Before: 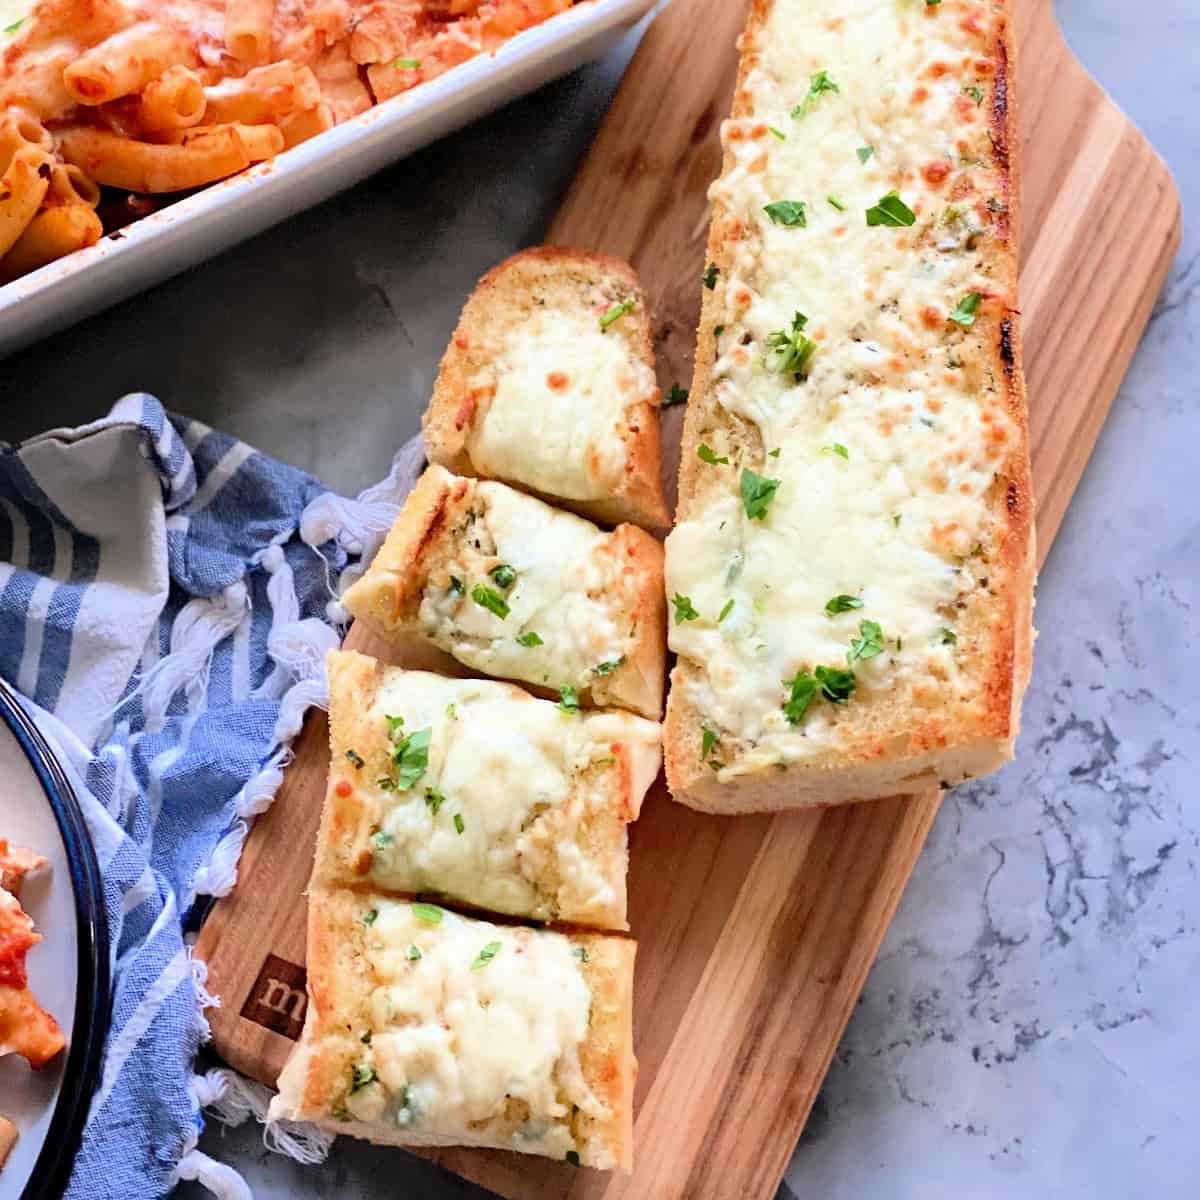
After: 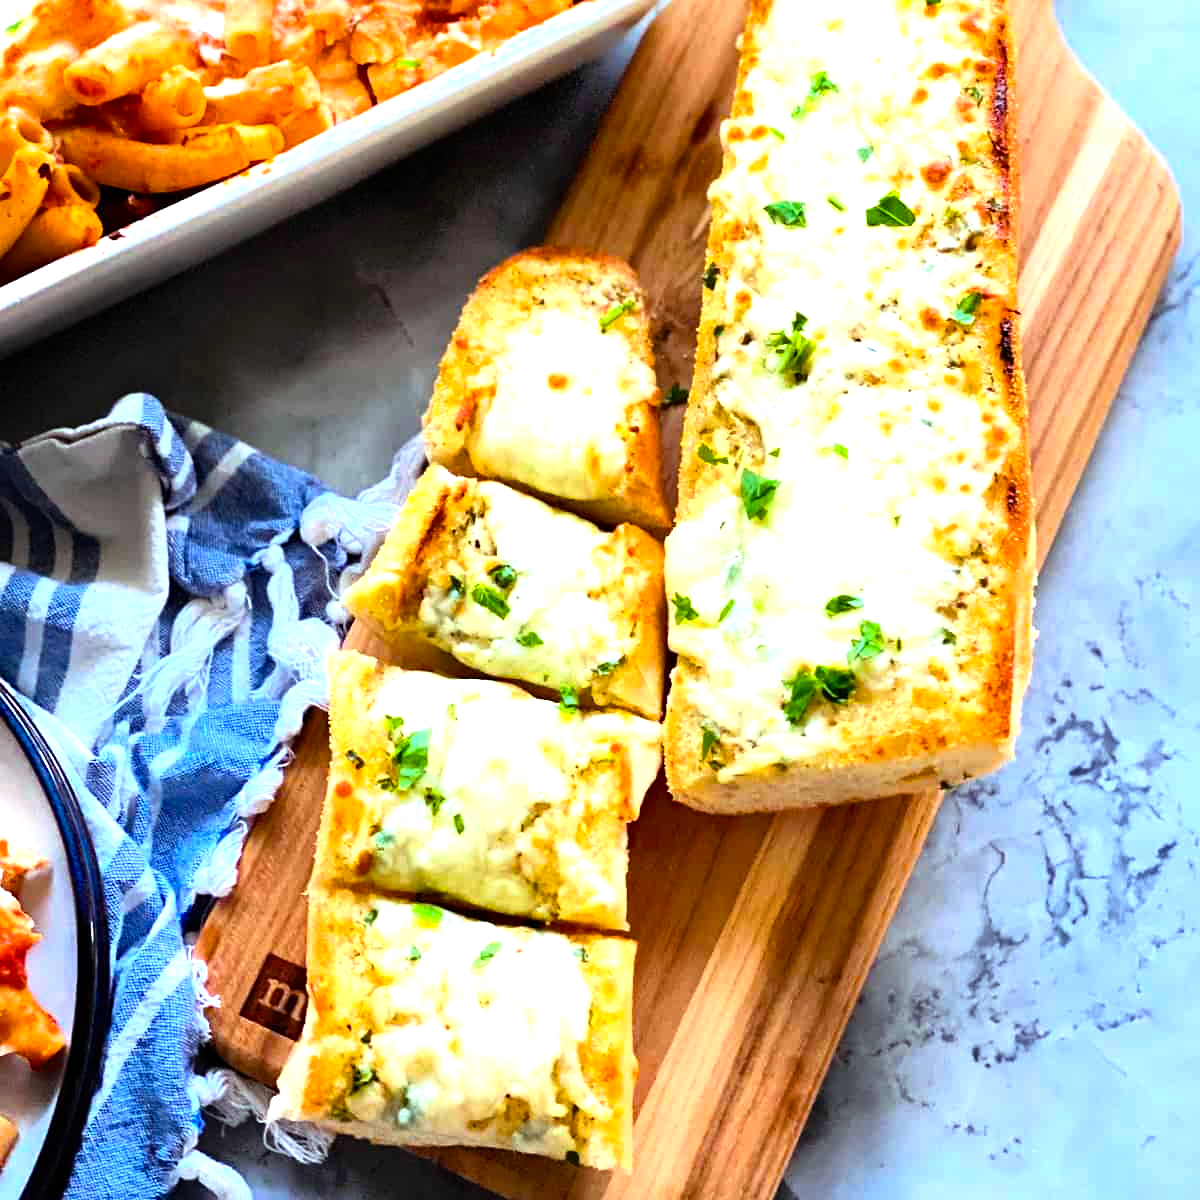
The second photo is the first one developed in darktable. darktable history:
contrast brightness saturation: contrast 0.097, brightness 0.023, saturation 0.02
color balance rgb: highlights gain › luminance 19.797%, highlights gain › chroma 2.764%, highlights gain › hue 175.8°, linear chroma grading › global chroma 14.726%, perceptual saturation grading › global saturation 29.832%, perceptual brilliance grading › highlights 16.137%, perceptual brilliance grading › shadows -13.584%
